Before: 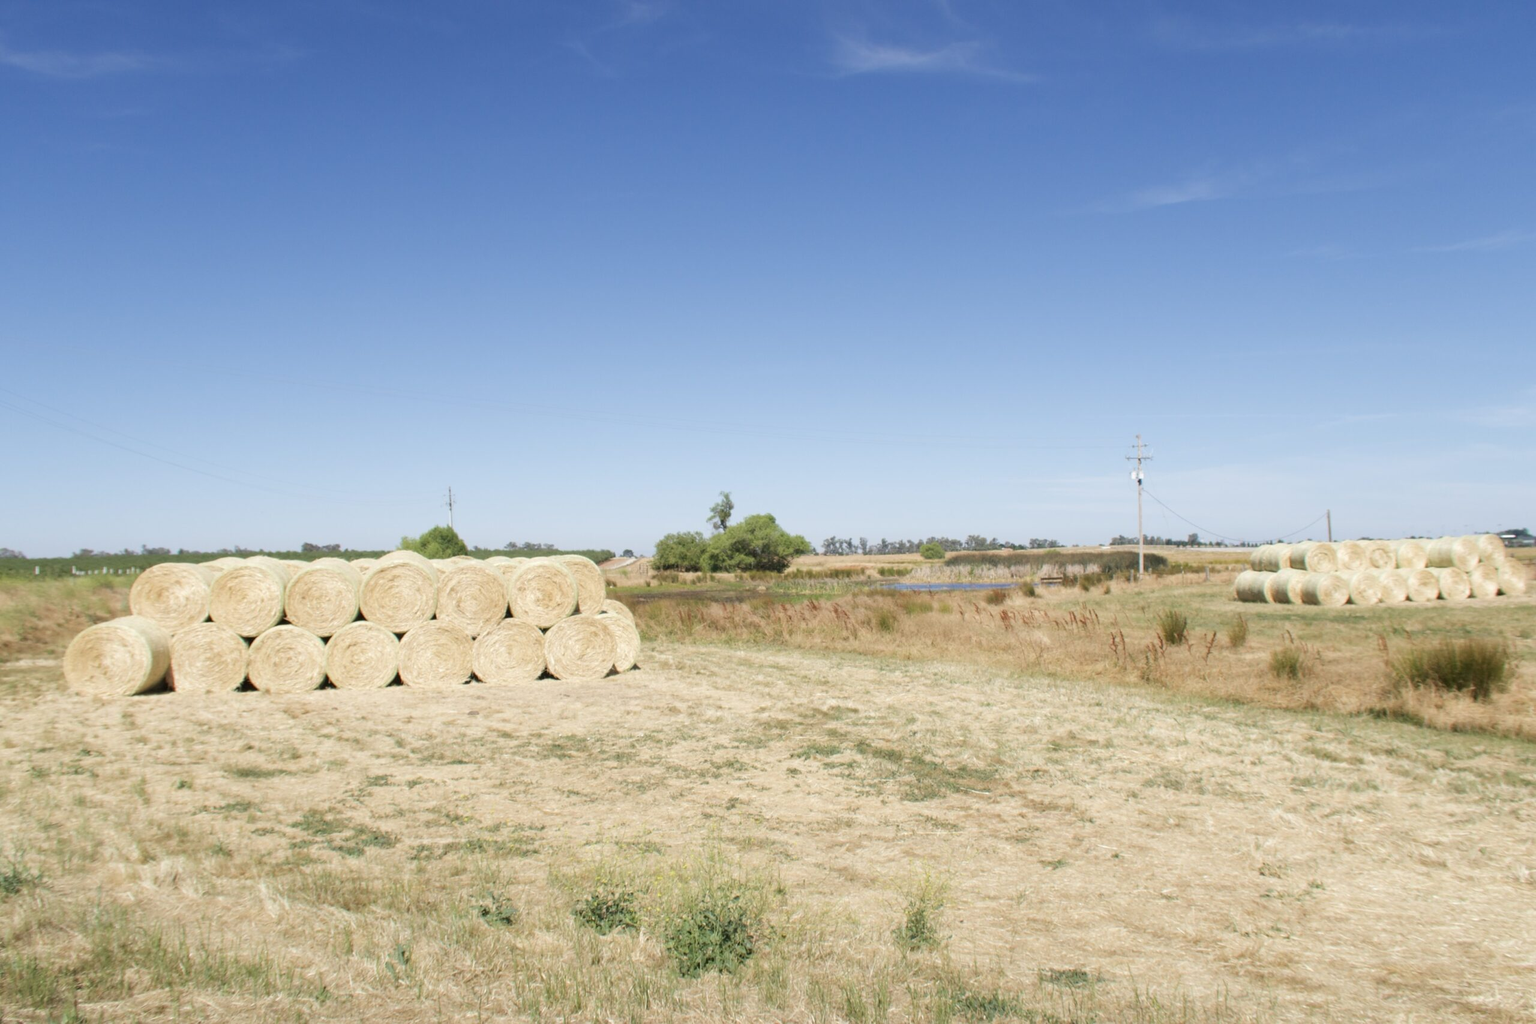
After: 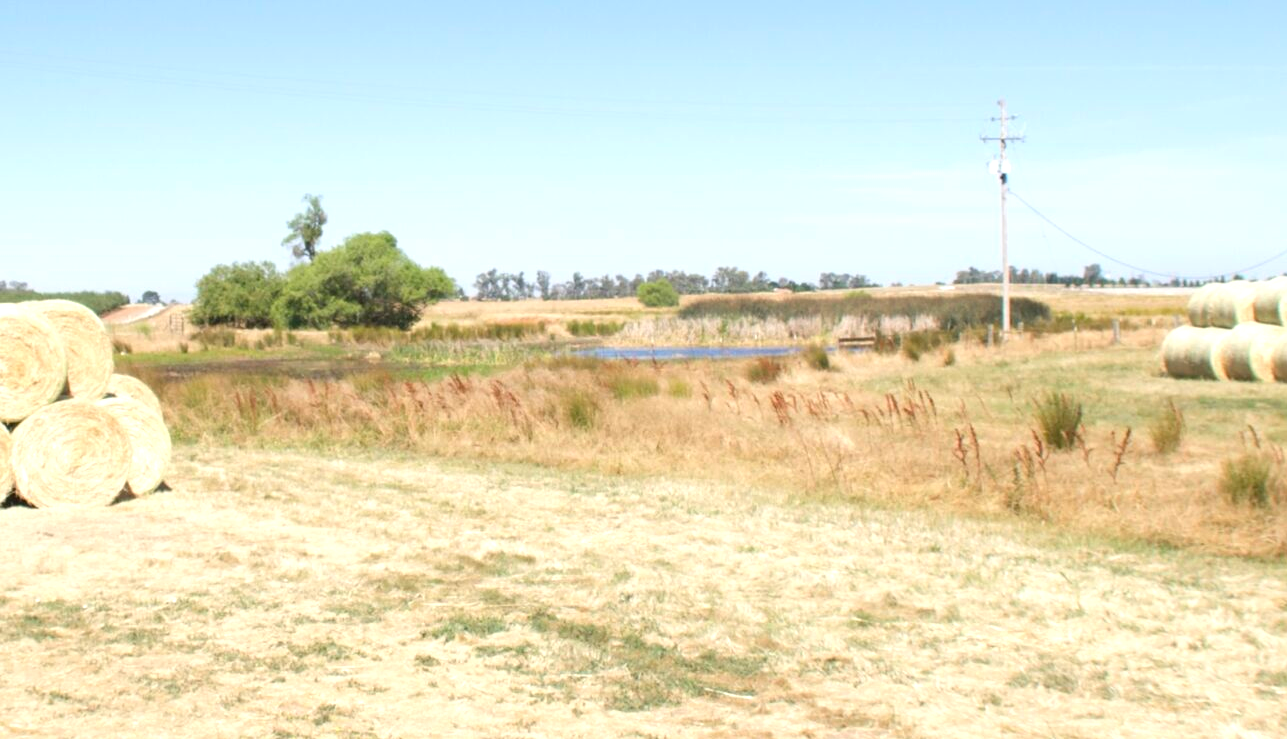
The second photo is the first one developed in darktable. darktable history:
crop: left 35.03%, top 36.625%, right 14.663%, bottom 20.057%
exposure: exposure 0.574 EV, compensate highlight preservation false
